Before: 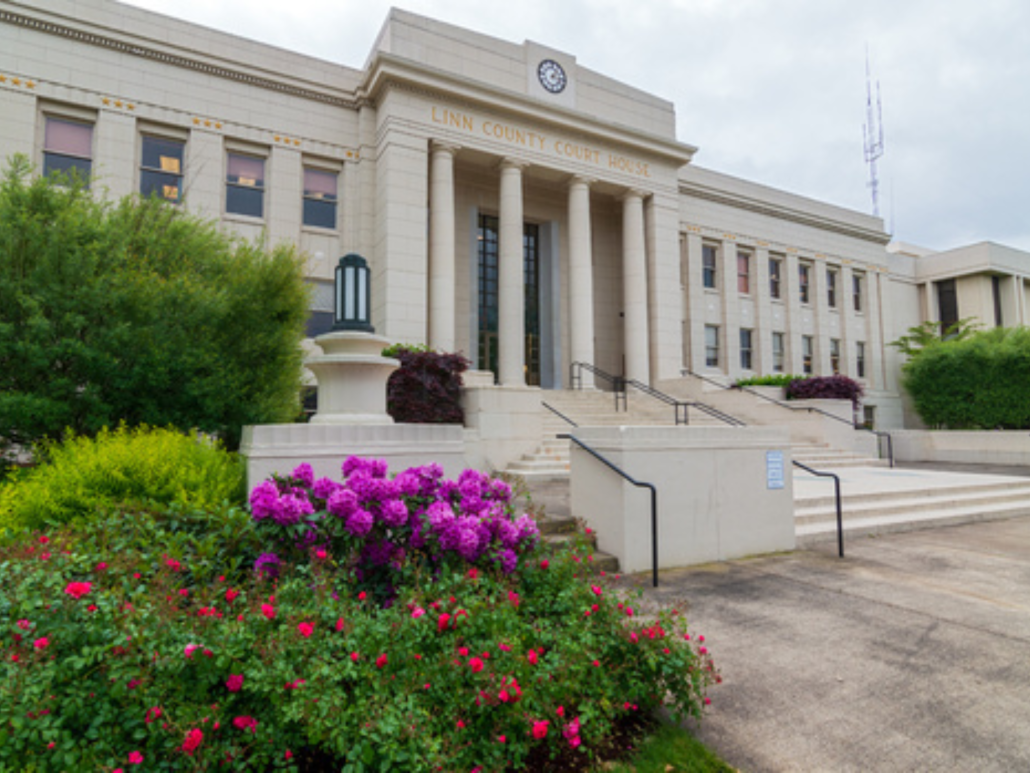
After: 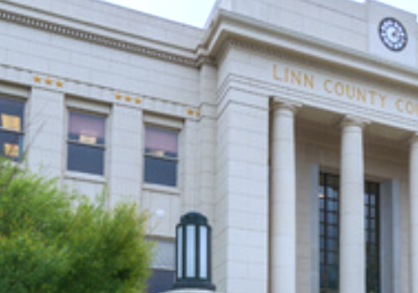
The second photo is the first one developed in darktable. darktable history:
crop: left 15.452%, top 5.459%, right 43.956%, bottom 56.62%
white balance: red 0.931, blue 1.11
contrast brightness saturation: contrast -0.08, brightness -0.04, saturation -0.11
exposure: exposure 0.507 EV, compensate highlight preservation false
